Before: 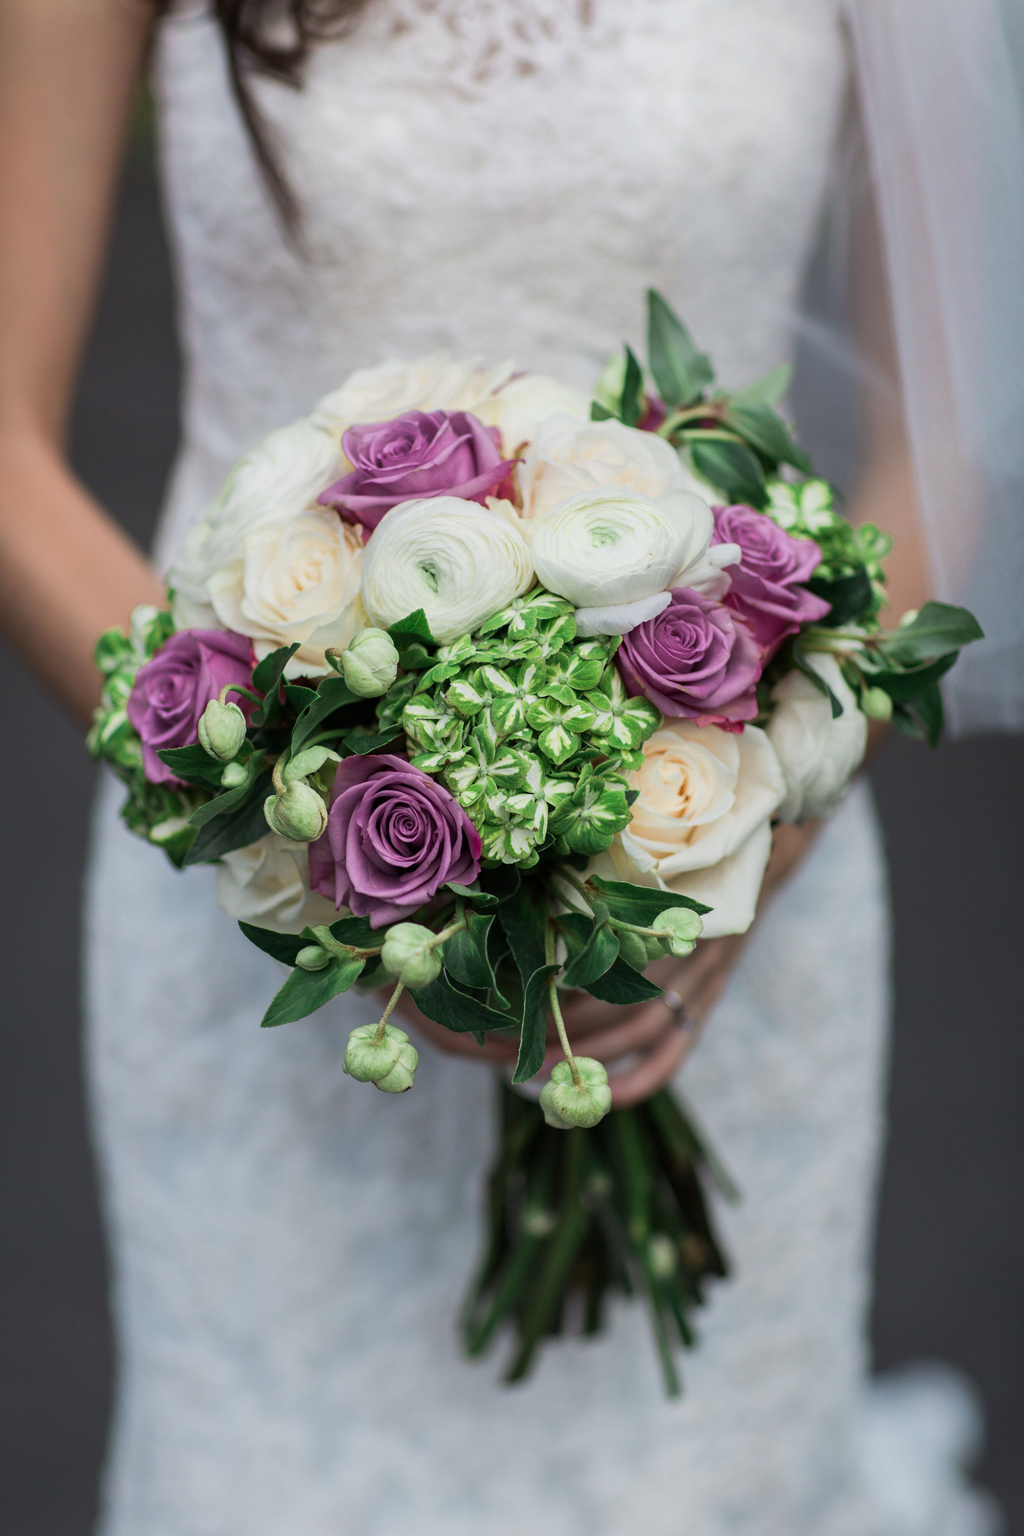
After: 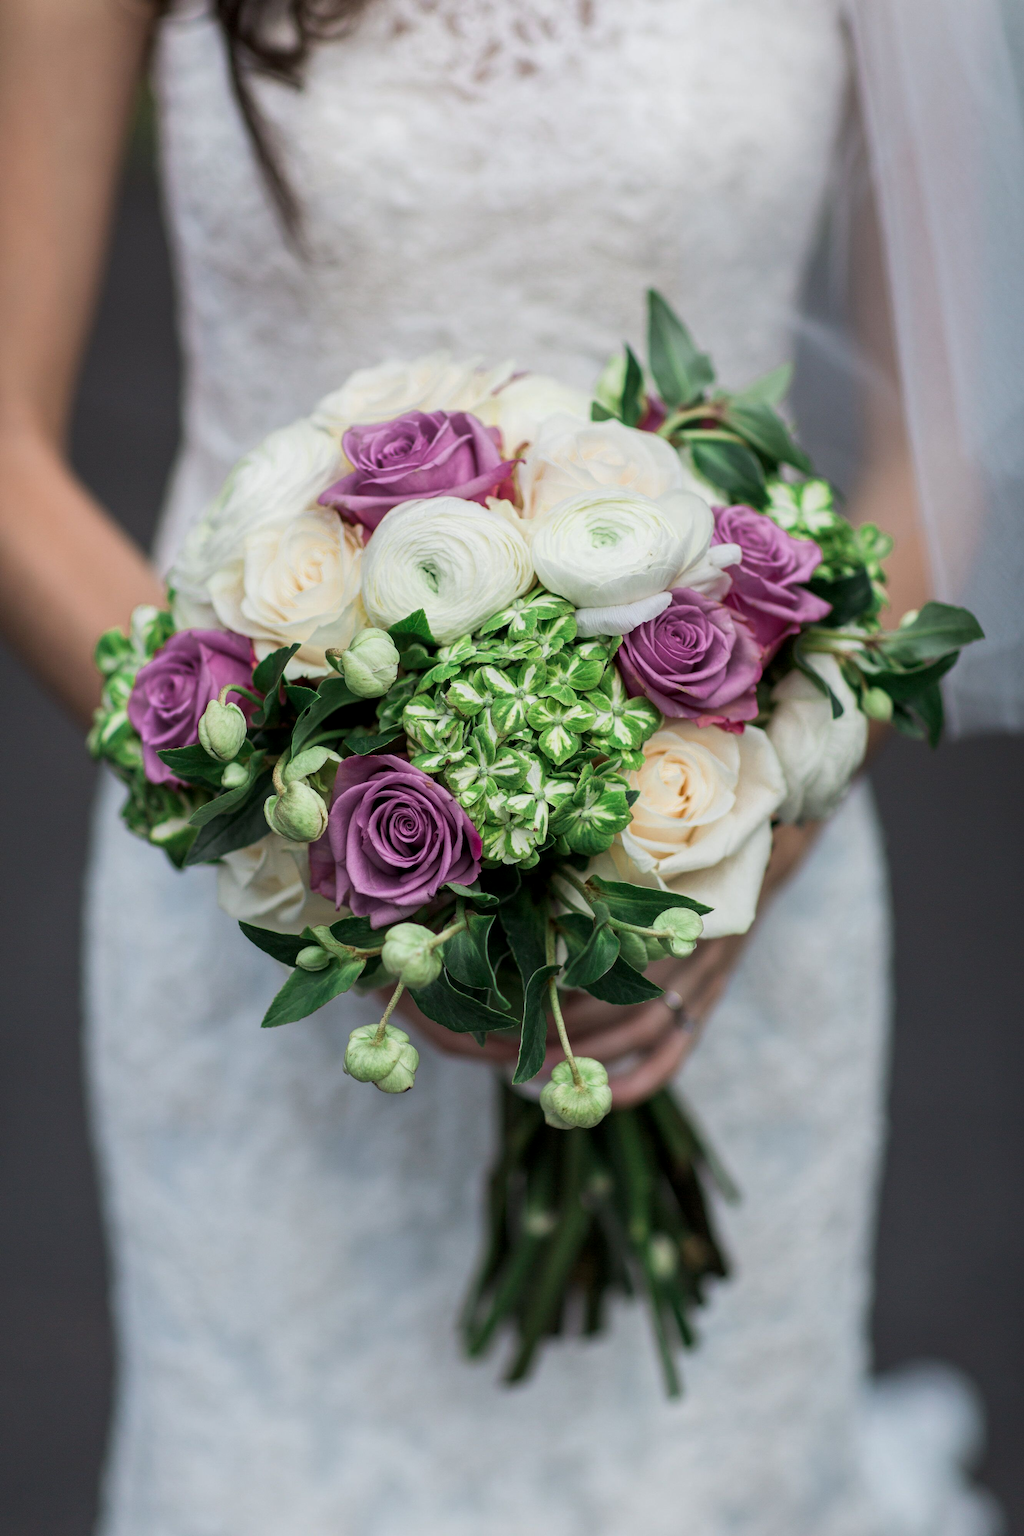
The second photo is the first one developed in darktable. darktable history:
local contrast: highlights 103%, shadows 102%, detail 119%, midtone range 0.2
